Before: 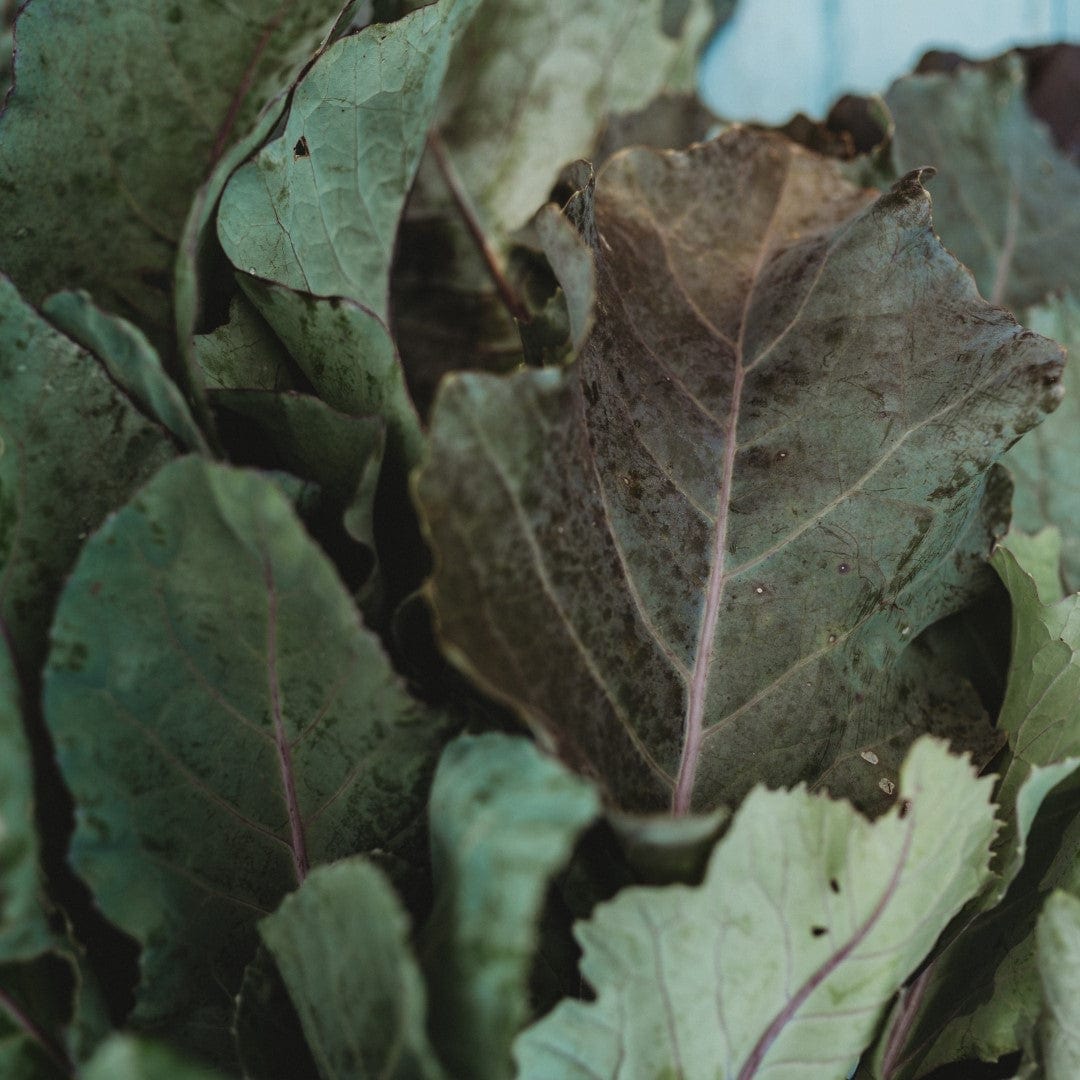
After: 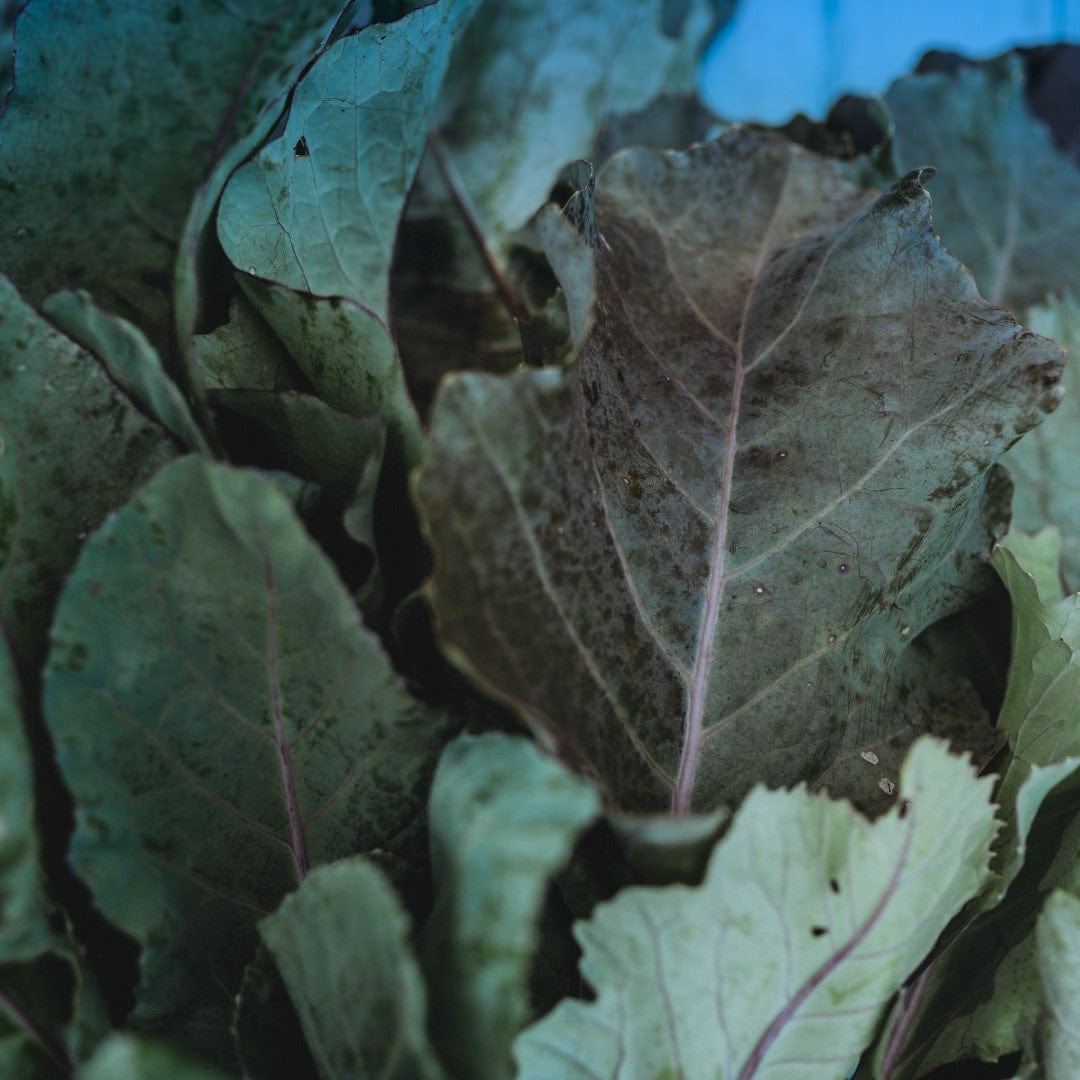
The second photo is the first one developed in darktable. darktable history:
white balance: red 0.924, blue 1.095
graduated density: density 2.02 EV, hardness 44%, rotation 0.374°, offset 8.21, hue 208.8°, saturation 97%
